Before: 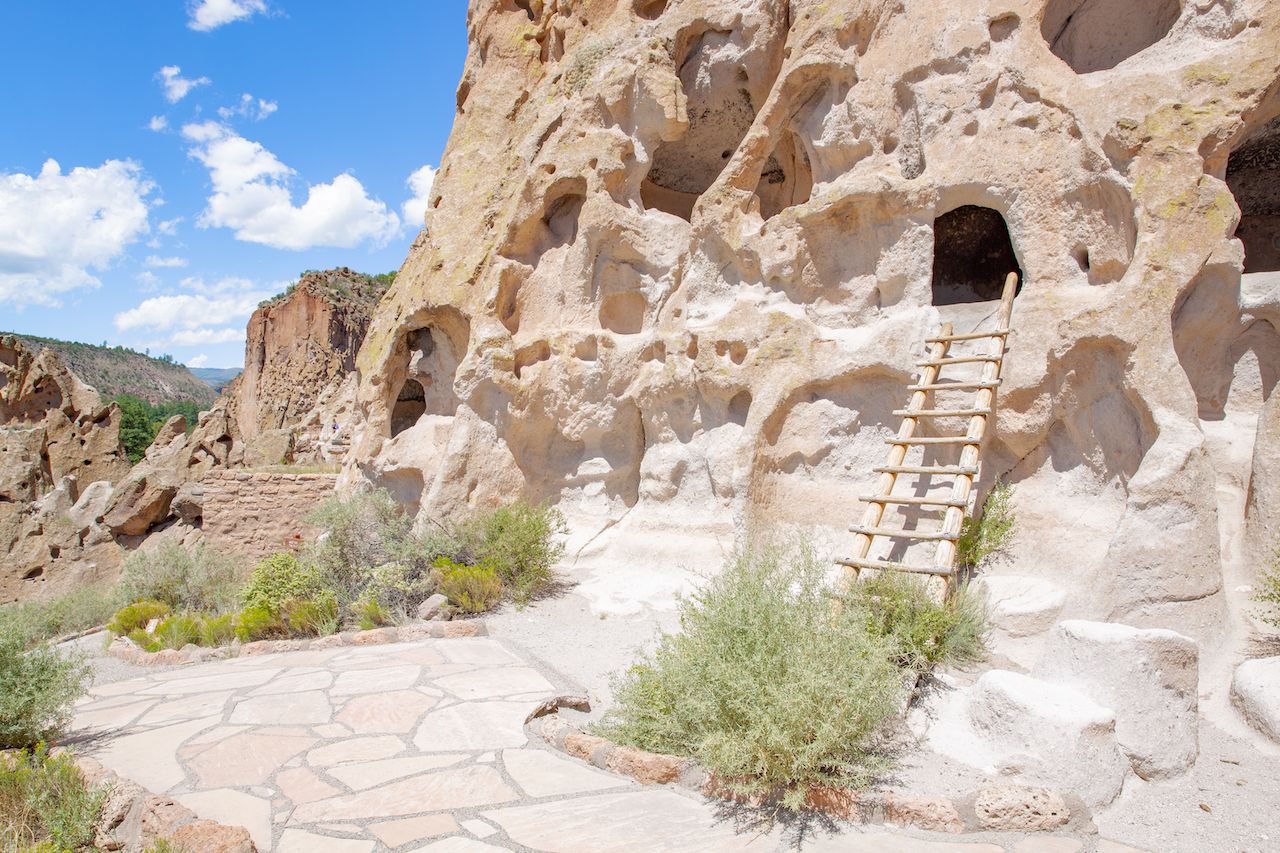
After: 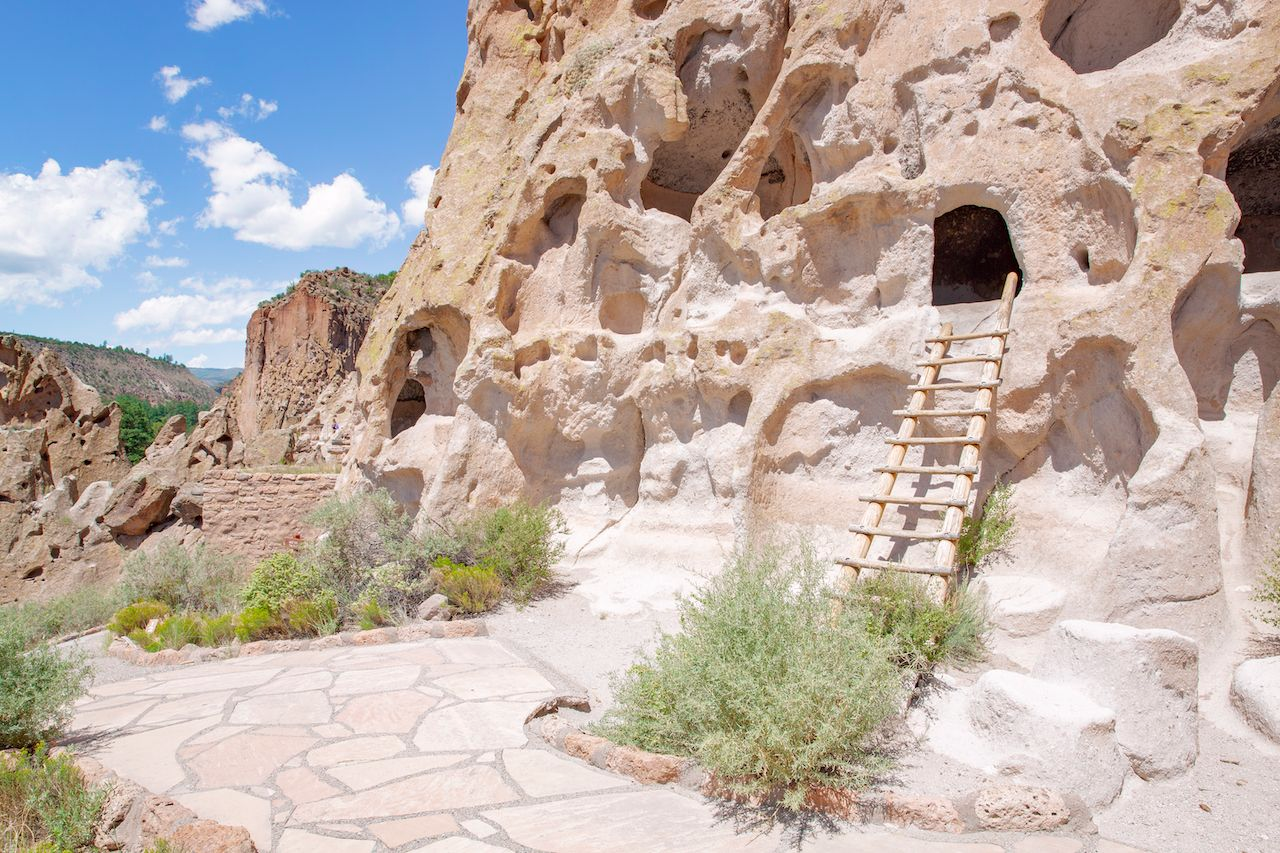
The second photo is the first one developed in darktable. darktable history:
tone curve: curves: ch0 [(0, 0) (0.253, 0.237) (1, 1)]; ch1 [(0, 0) (0.411, 0.385) (0.502, 0.506) (0.557, 0.565) (0.66, 0.683) (1, 1)]; ch2 [(0, 0) (0.394, 0.413) (0.5, 0.5) (1, 1)], color space Lab, independent channels, preserve colors none
